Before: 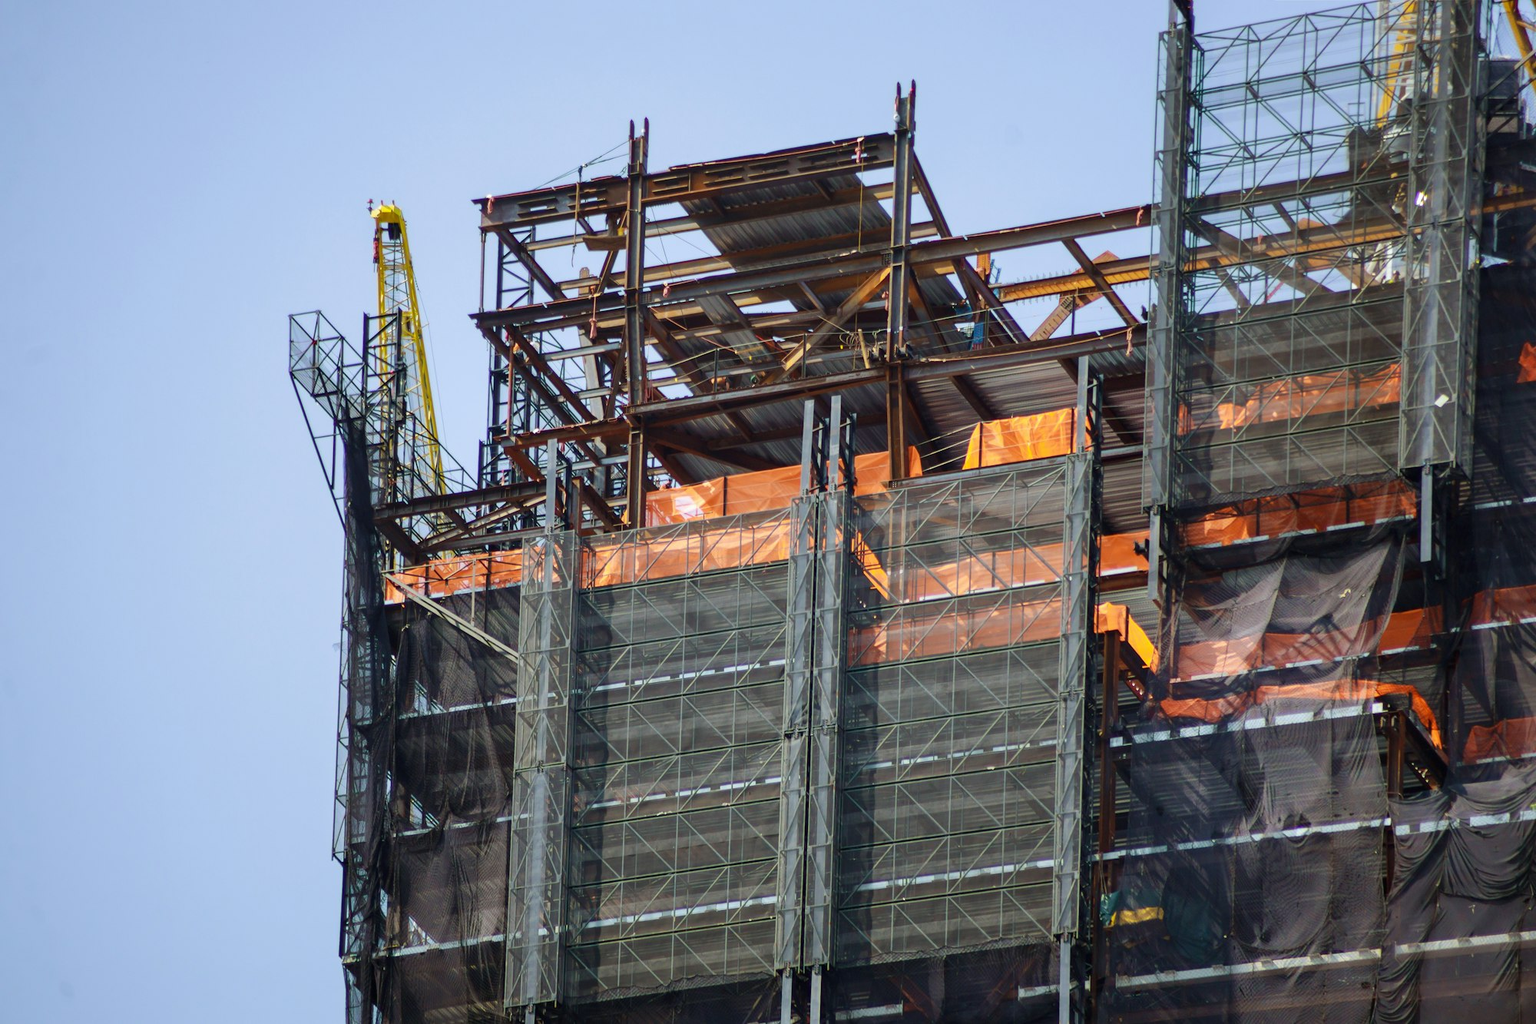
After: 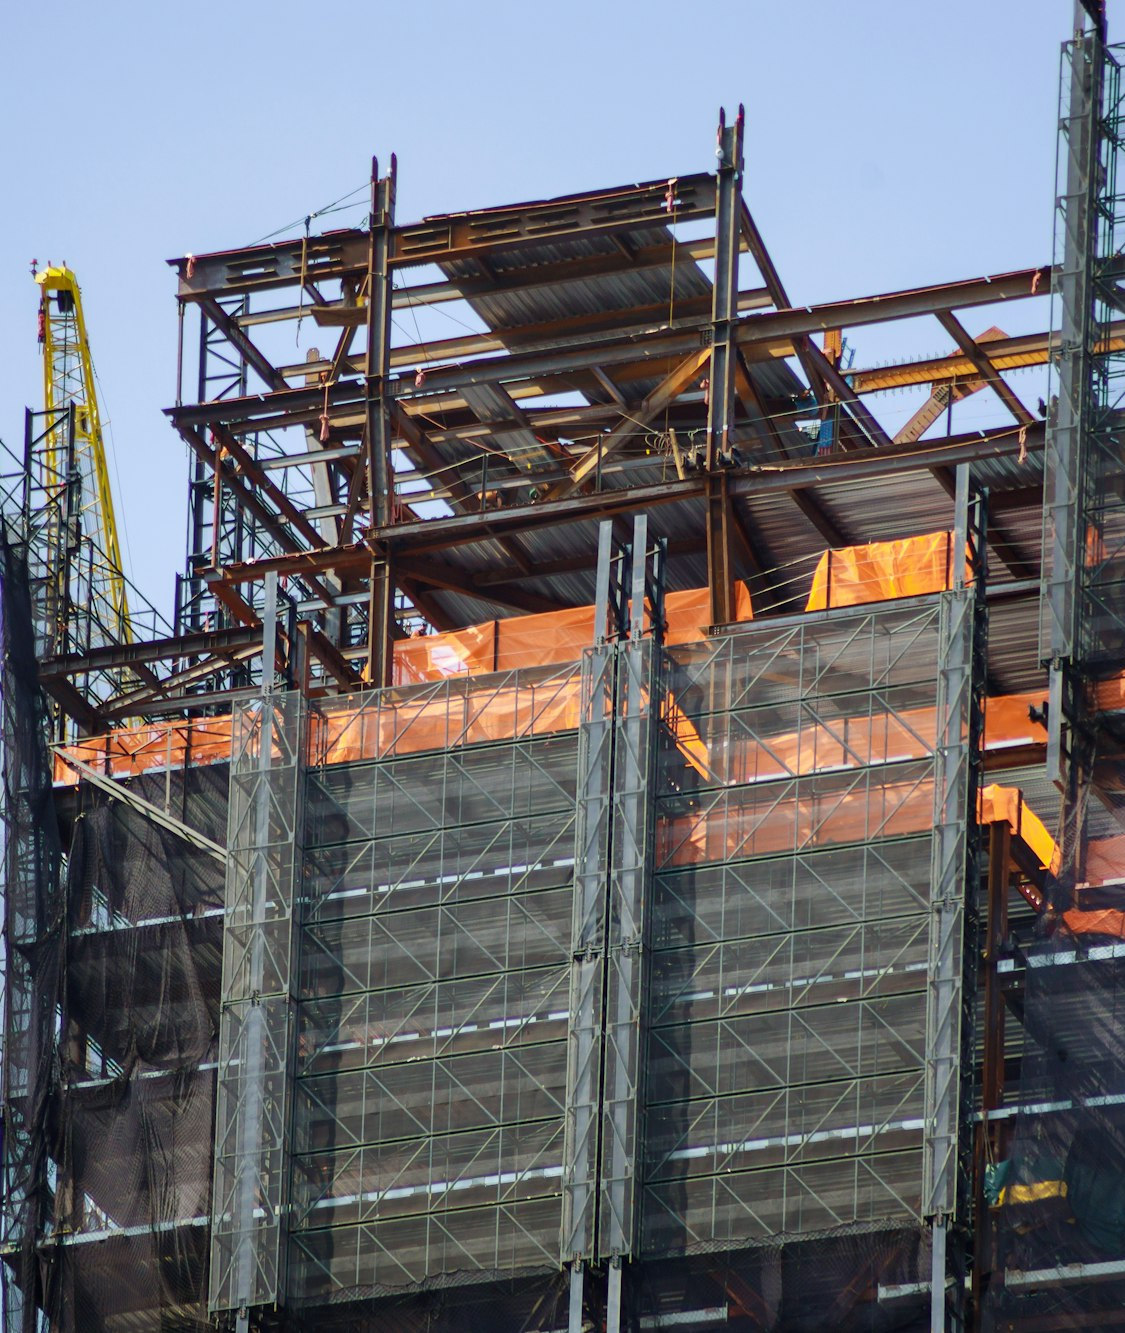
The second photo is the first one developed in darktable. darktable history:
crop and rotate: left 22.441%, right 21.286%
